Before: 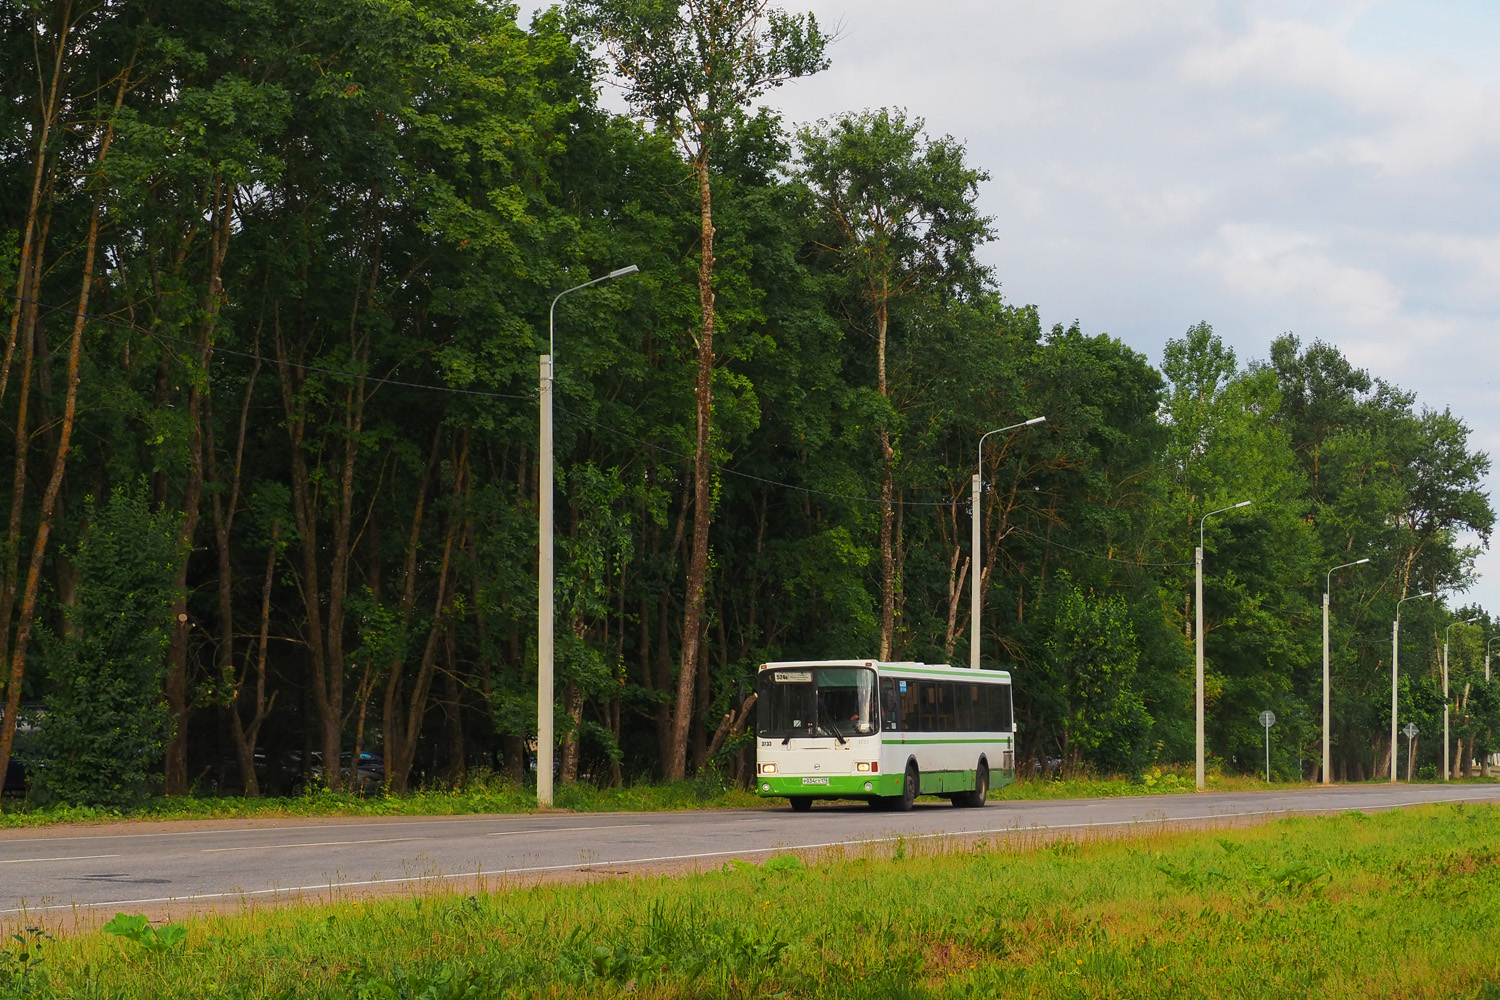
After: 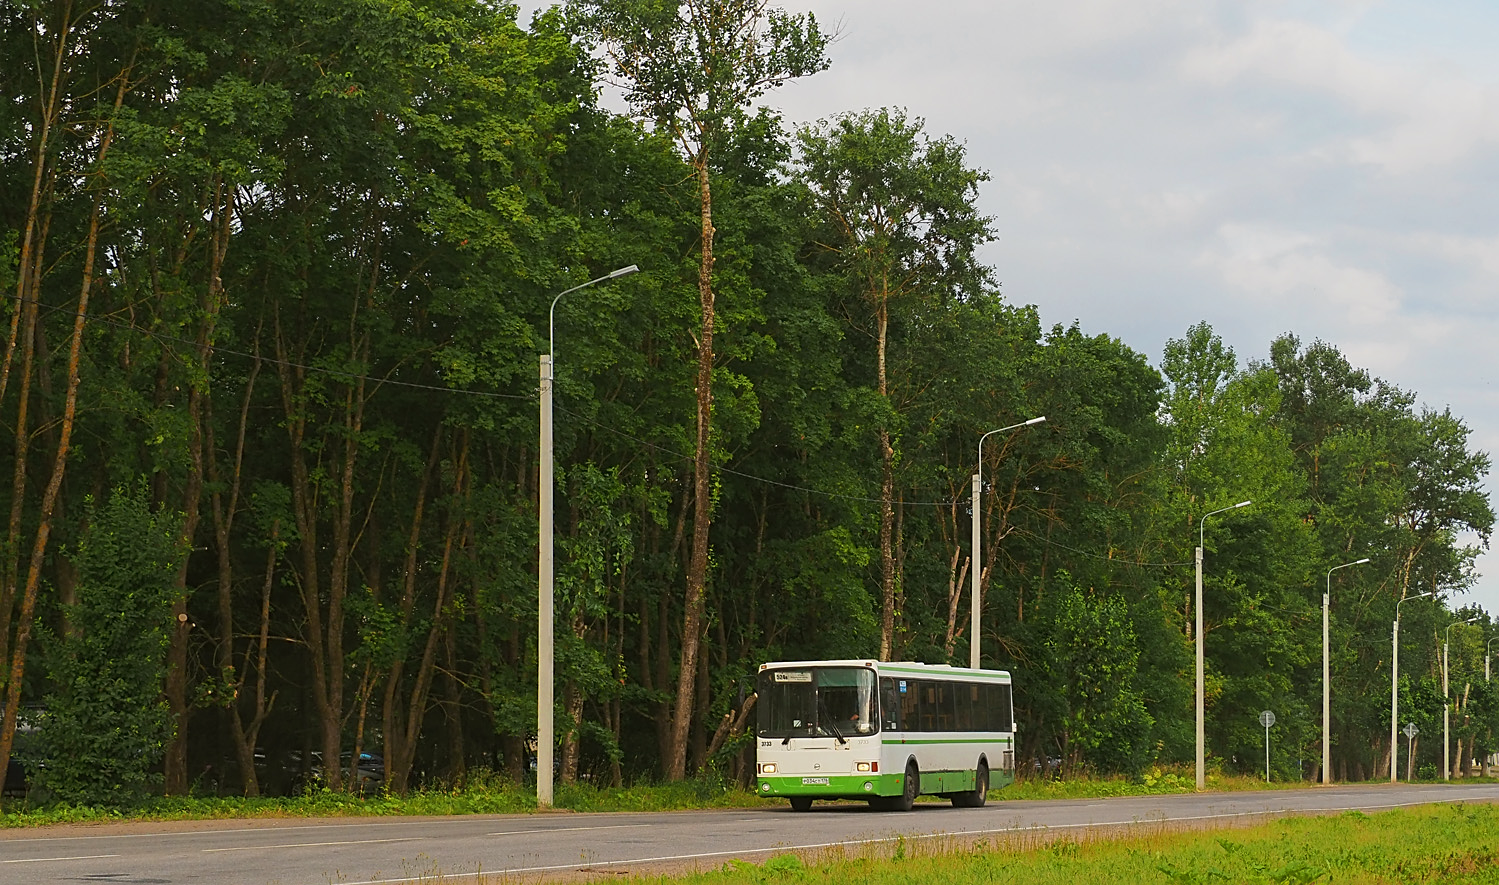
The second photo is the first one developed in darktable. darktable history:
color balance: mode lift, gamma, gain (sRGB), lift [1.04, 1, 1, 0.97], gamma [1.01, 1, 1, 0.97], gain [0.96, 1, 1, 0.97]
crop and rotate: top 0%, bottom 11.49%
sharpen: on, module defaults
white balance: red 1.004, blue 1.024
